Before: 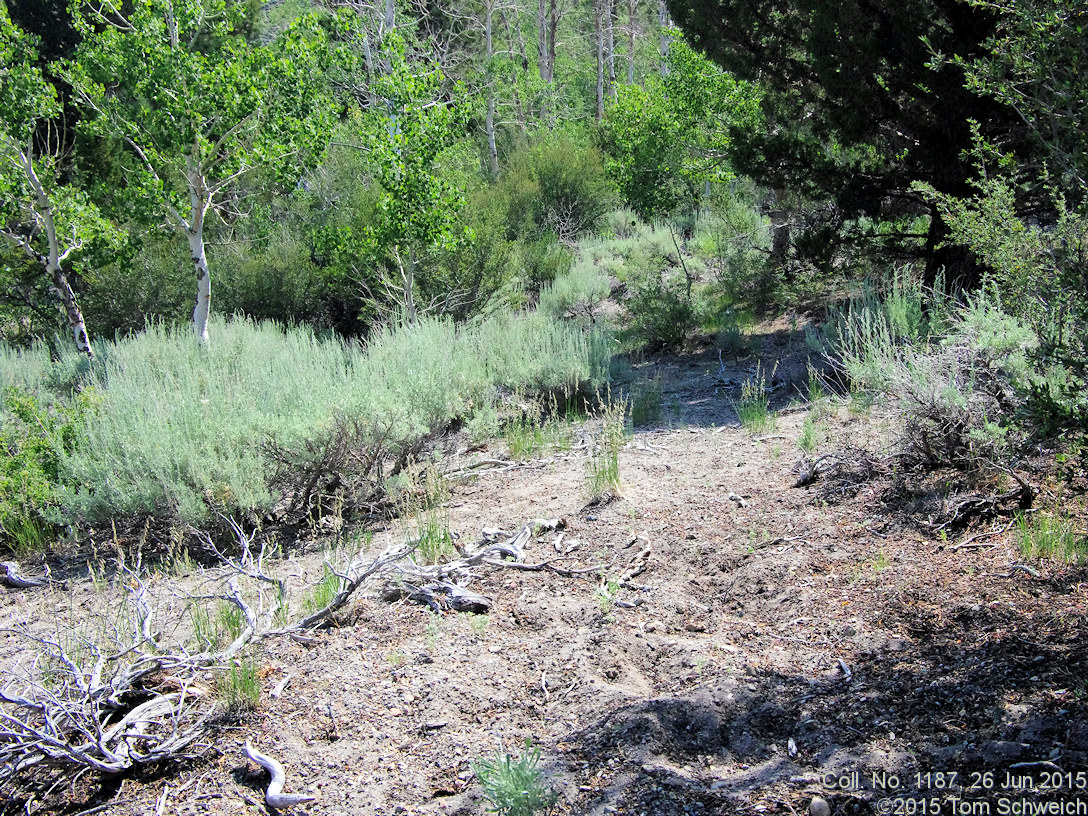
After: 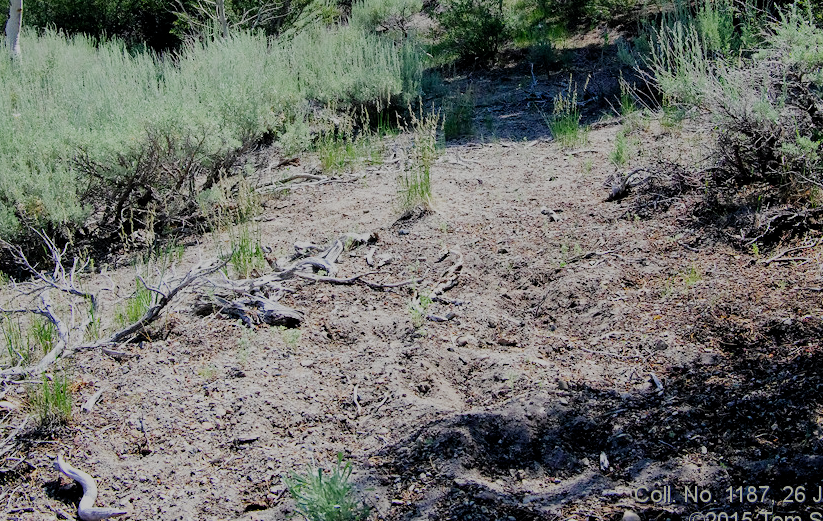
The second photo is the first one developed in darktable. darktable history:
crop and rotate: left 17.299%, top 35.115%, right 7.015%, bottom 1.024%
filmic rgb: middle gray luminance 29%, black relative exposure -10.3 EV, white relative exposure 5.5 EV, threshold 6 EV, target black luminance 0%, hardness 3.95, latitude 2.04%, contrast 1.132, highlights saturation mix 5%, shadows ↔ highlights balance 15.11%, preserve chrominance no, color science v3 (2019), use custom middle-gray values true, iterations of high-quality reconstruction 0, enable highlight reconstruction true
